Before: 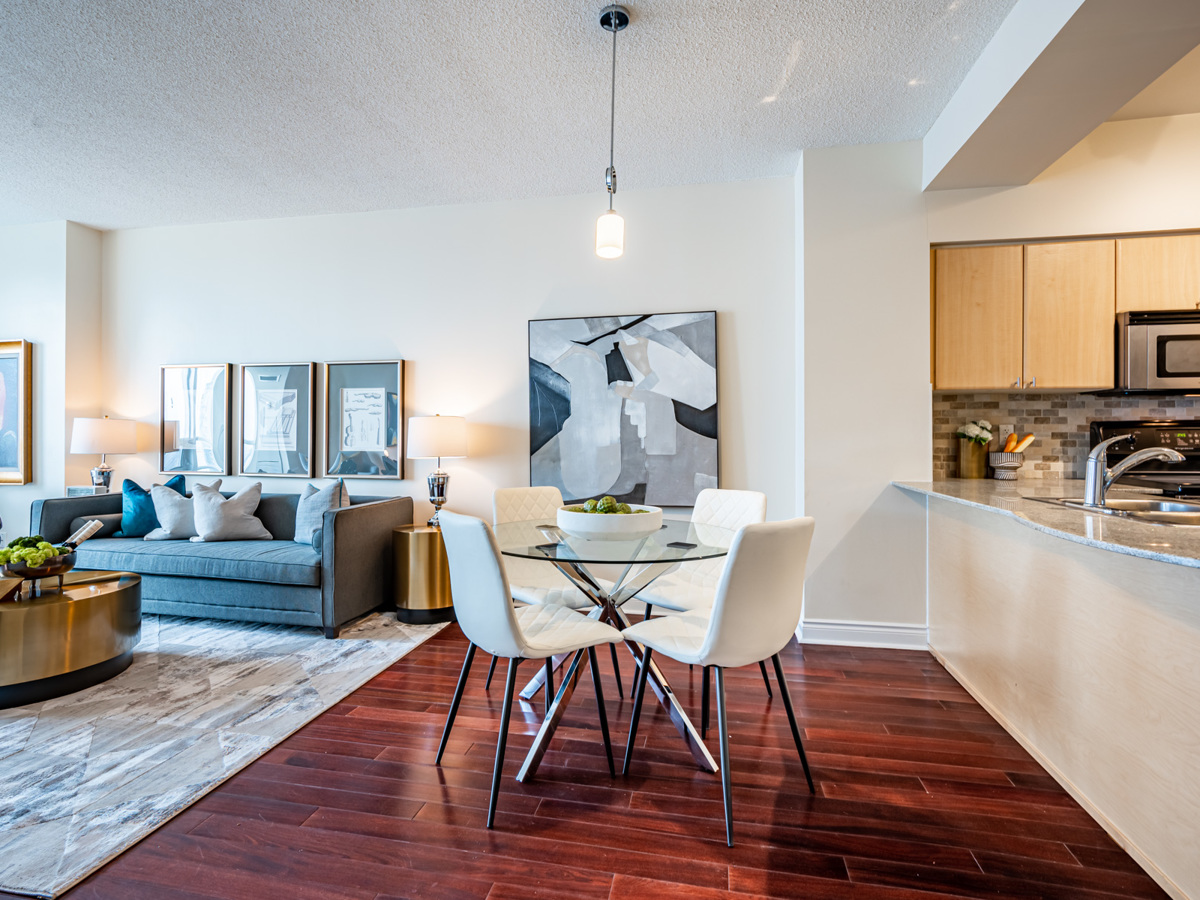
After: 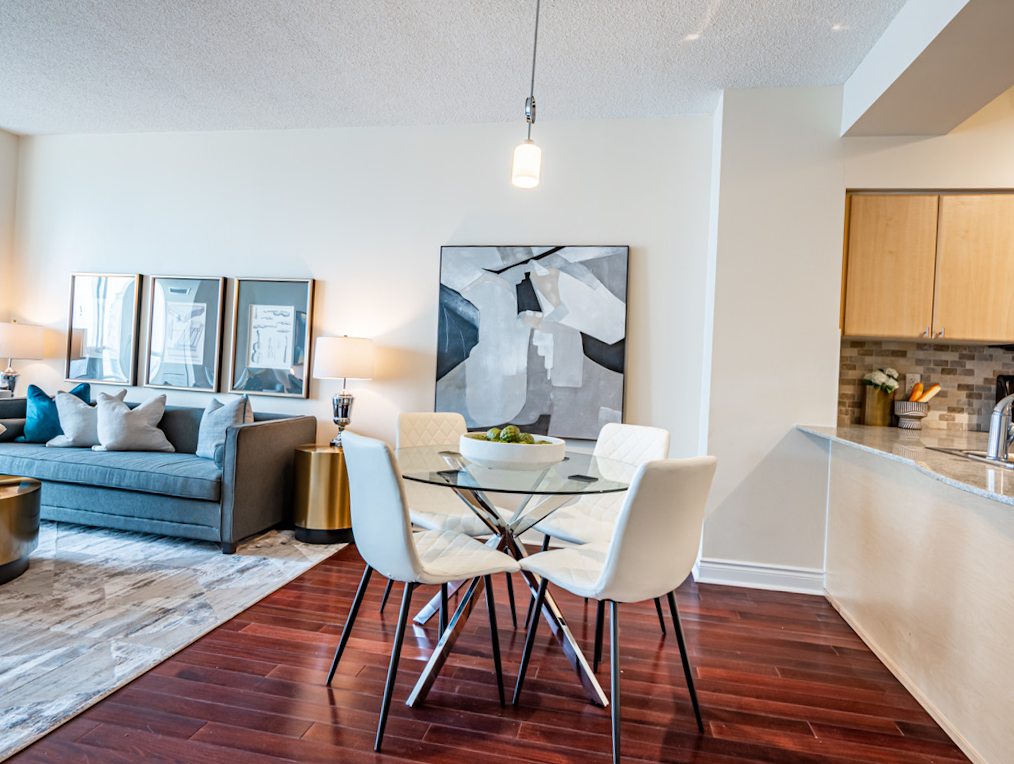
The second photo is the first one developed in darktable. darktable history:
crop and rotate: angle -2.84°, left 5.152%, top 5.166%, right 4.781%, bottom 4.376%
